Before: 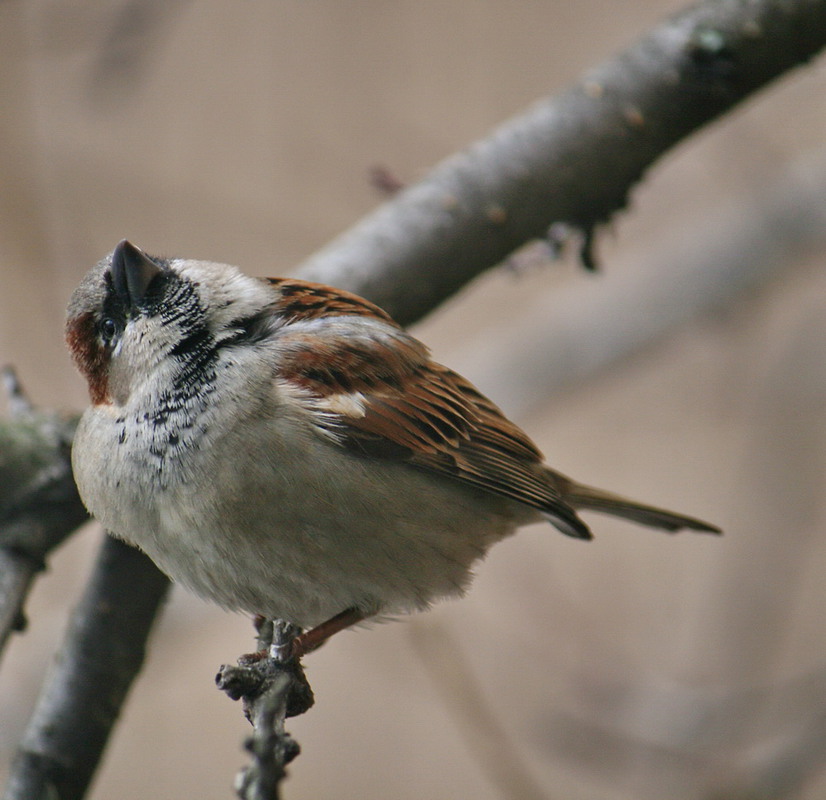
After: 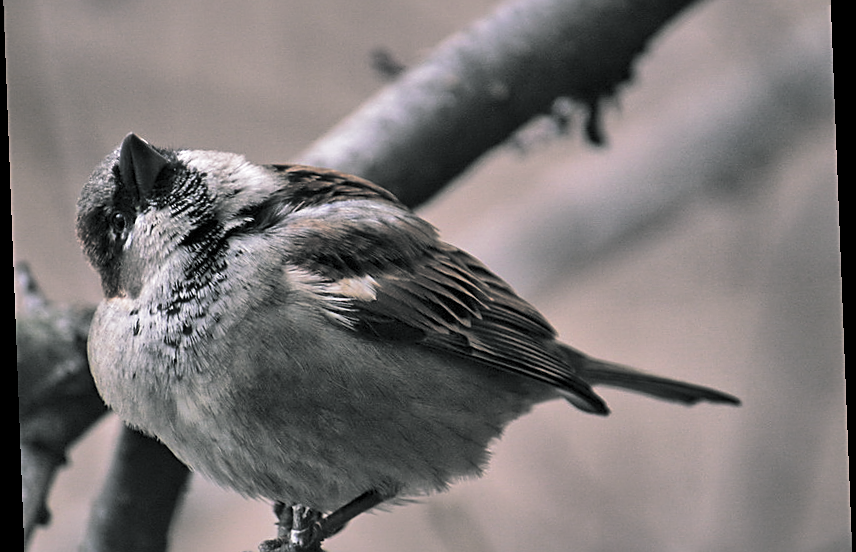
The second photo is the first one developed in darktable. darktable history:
rotate and perspective: rotation -2.22°, lens shift (horizontal) -0.022, automatic cropping off
white balance: red 1.05, blue 1.072
sharpen: on, module defaults
local contrast: mode bilateral grid, contrast 20, coarseness 50, detail 171%, midtone range 0.2
crop: top 16.727%, bottom 16.727%
split-toning: shadows › hue 190.8°, shadows › saturation 0.05, highlights › hue 54°, highlights › saturation 0.05, compress 0%
